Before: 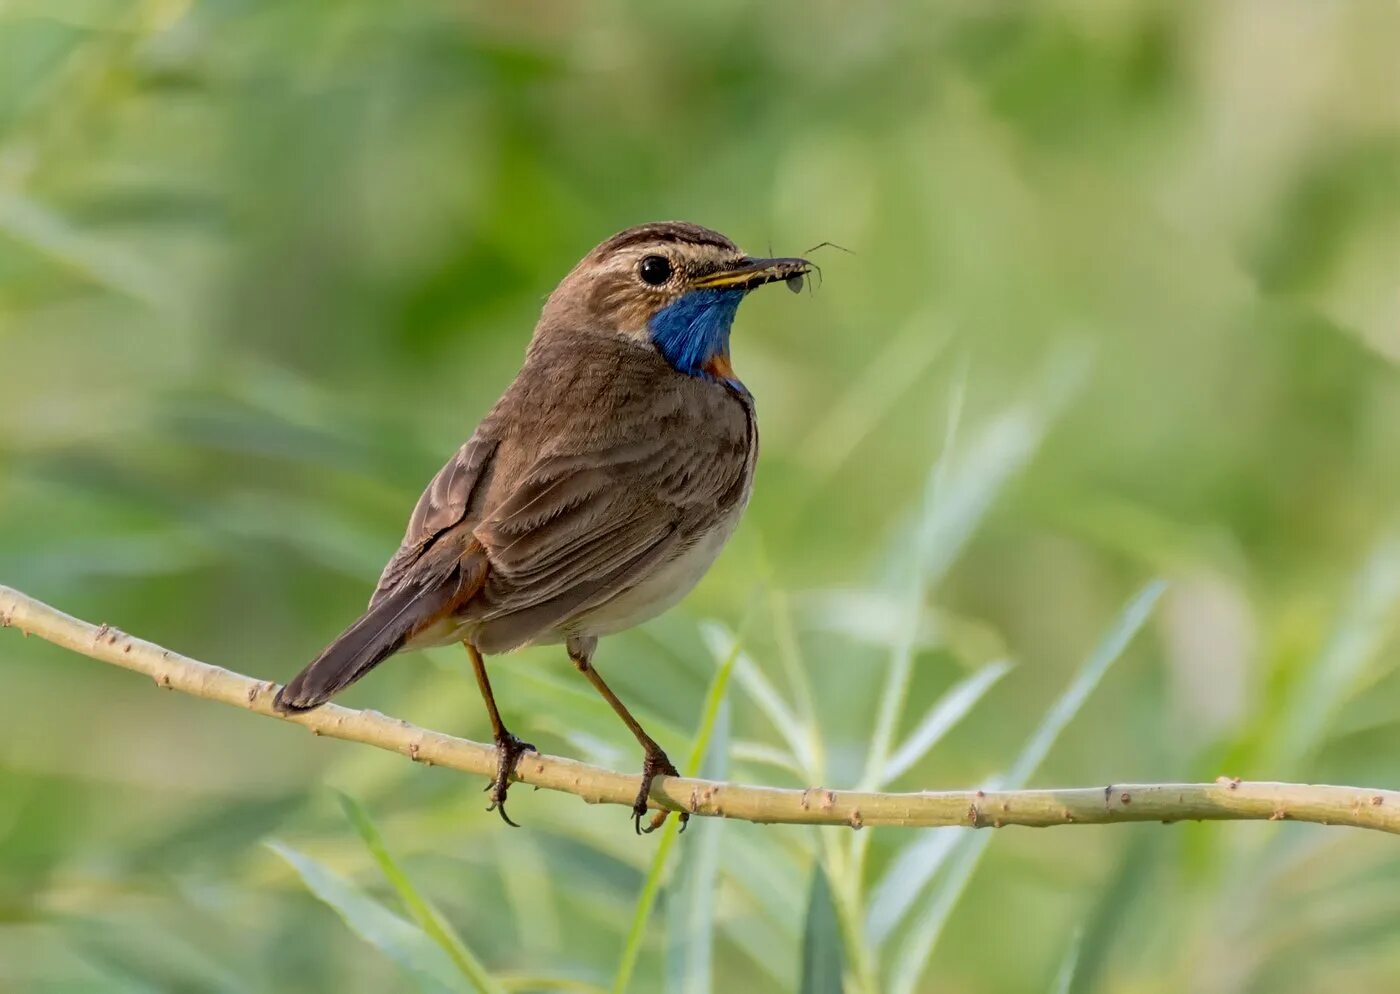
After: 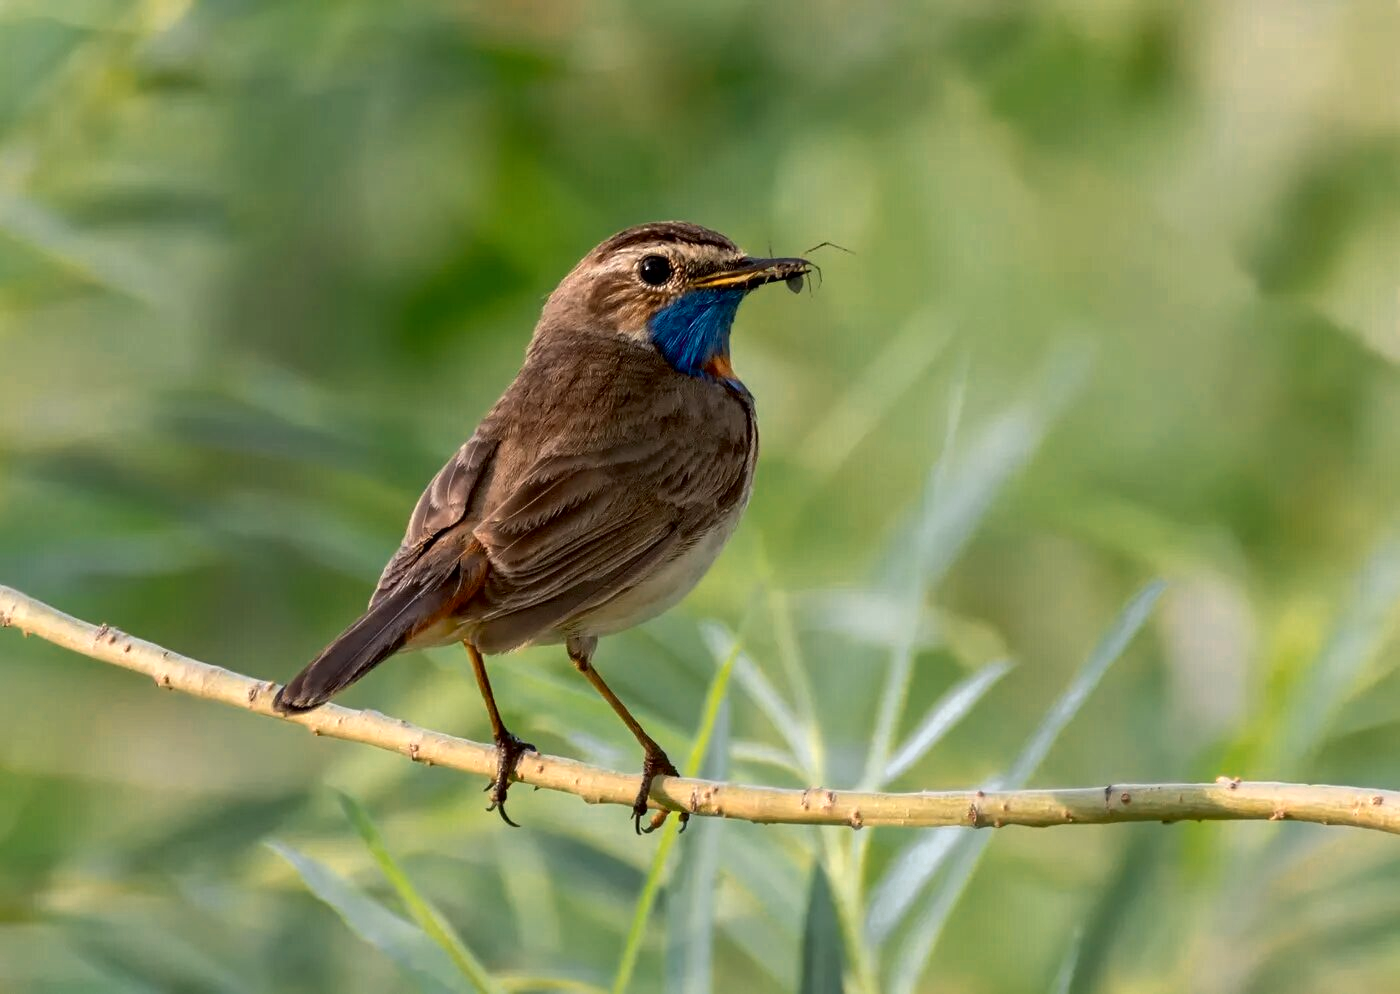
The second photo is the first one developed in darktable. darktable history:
color zones: curves: ch0 [(0.018, 0.548) (0.197, 0.654) (0.425, 0.447) (0.605, 0.658) (0.732, 0.579)]; ch1 [(0.105, 0.531) (0.224, 0.531) (0.386, 0.39) (0.618, 0.456) (0.732, 0.456) (0.956, 0.421)]; ch2 [(0.039, 0.583) (0.215, 0.465) (0.399, 0.544) (0.465, 0.548) (0.614, 0.447) (0.724, 0.43) (0.882, 0.623) (0.956, 0.632)]
contrast brightness saturation: contrast 0.067, brightness -0.127, saturation 0.06
